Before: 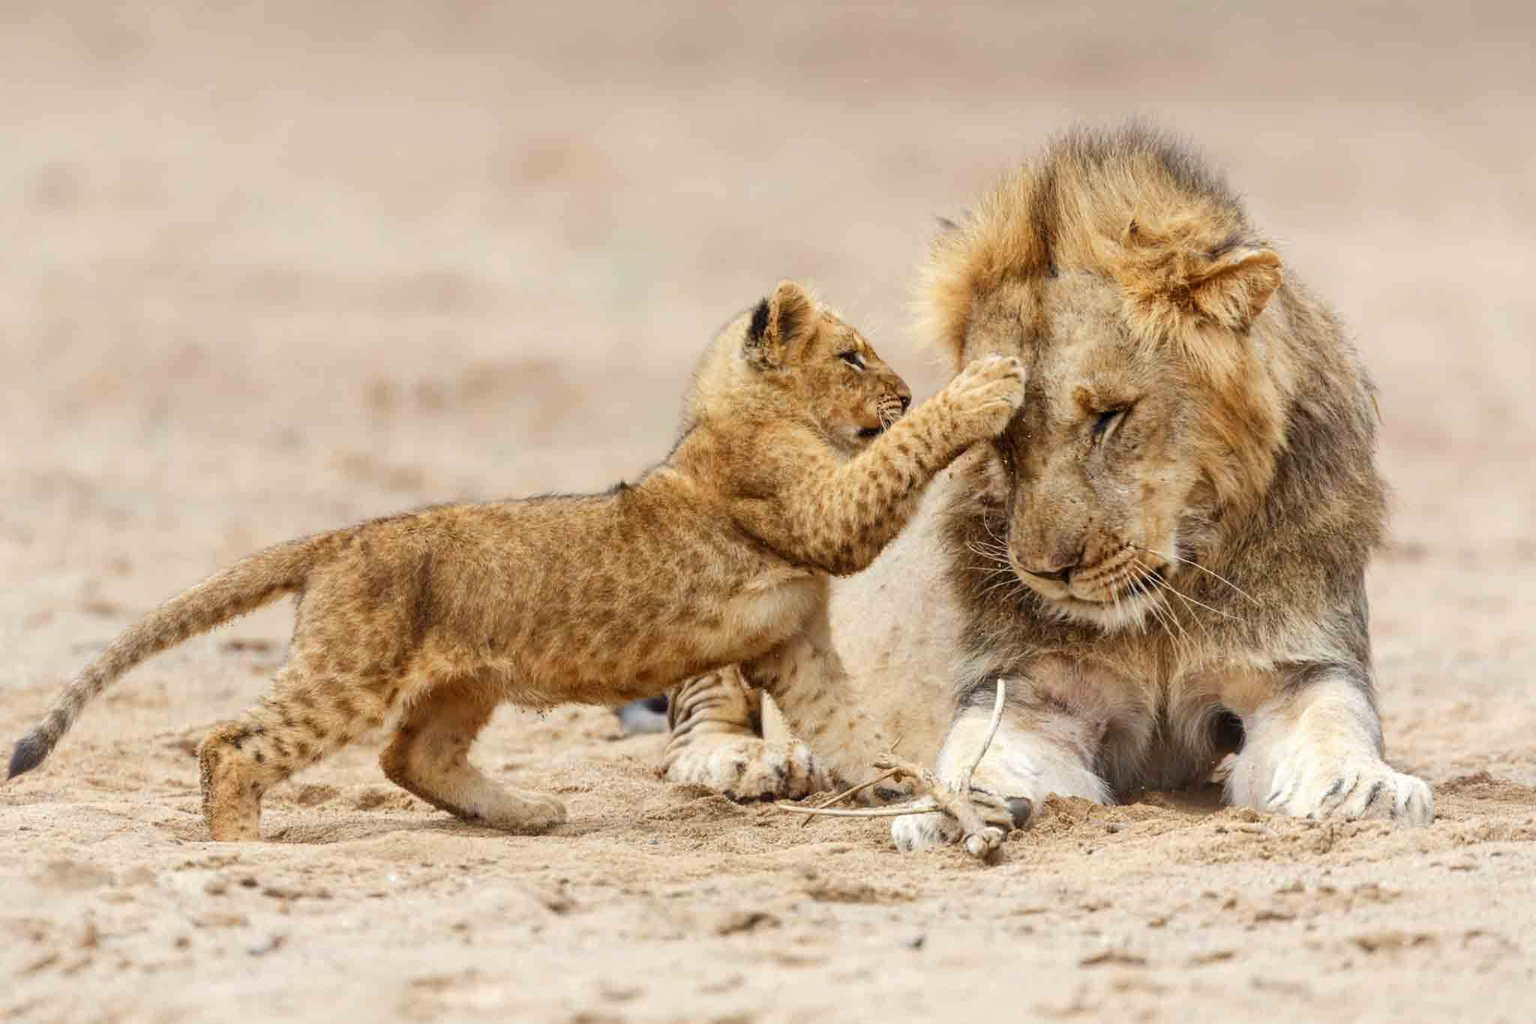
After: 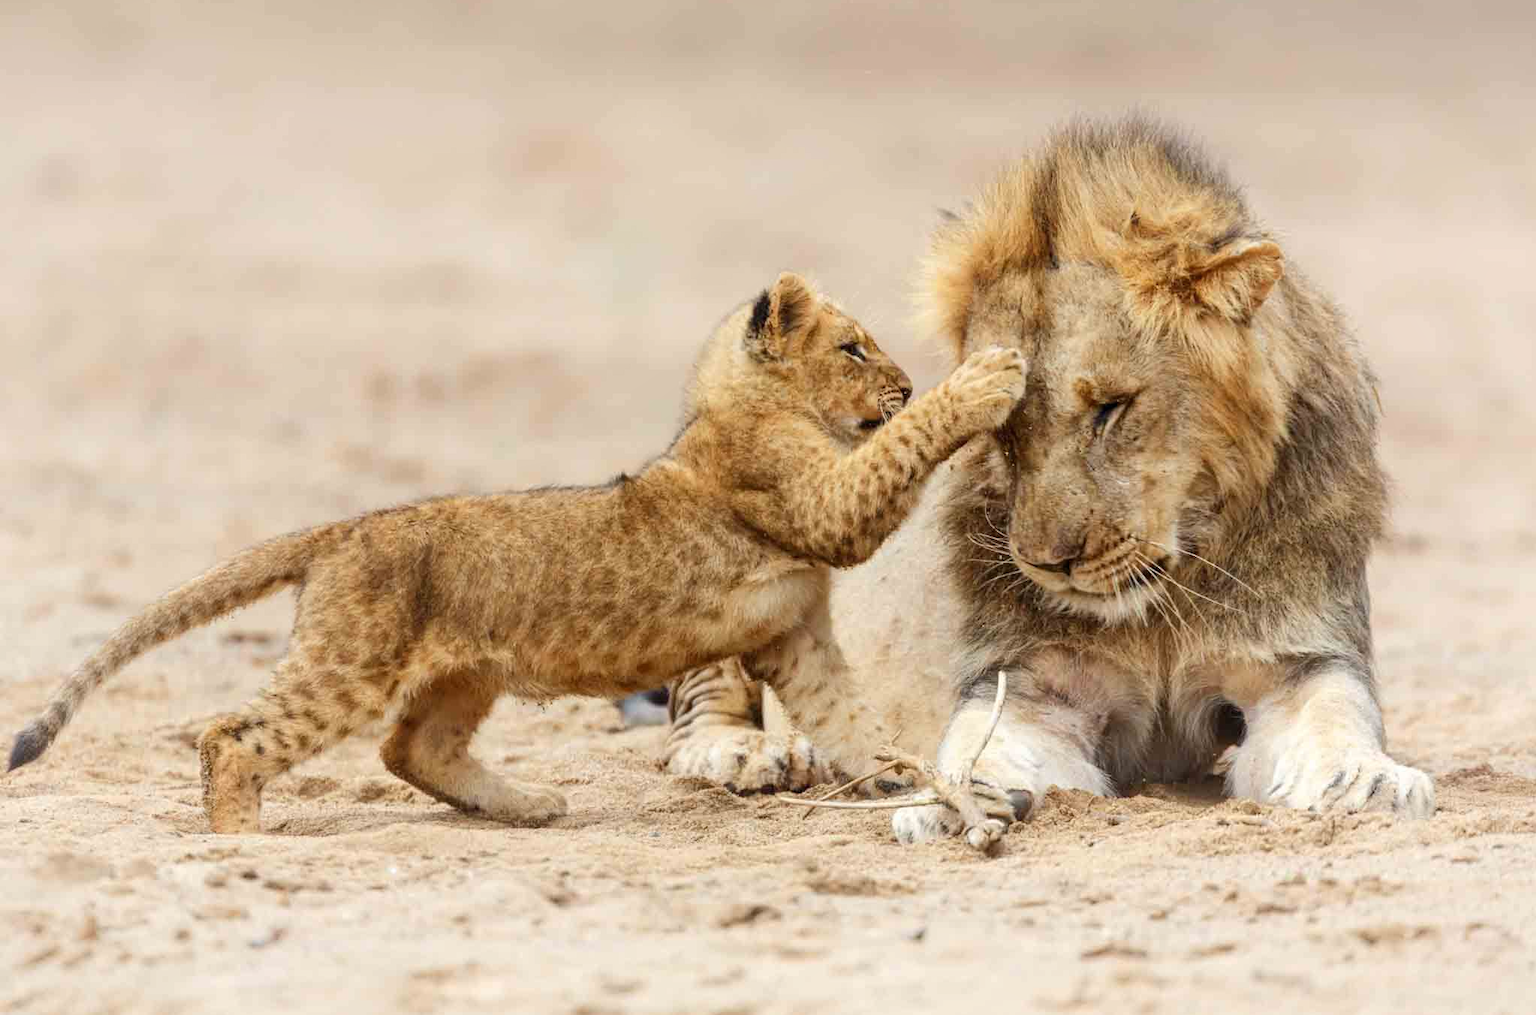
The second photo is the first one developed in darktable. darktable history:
crop: top 0.887%, right 0.084%
shadows and highlights: radius 92.51, shadows -13.5, white point adjustment 0.242, highlights 32.23, compress 48.37%, soften with gaussian
